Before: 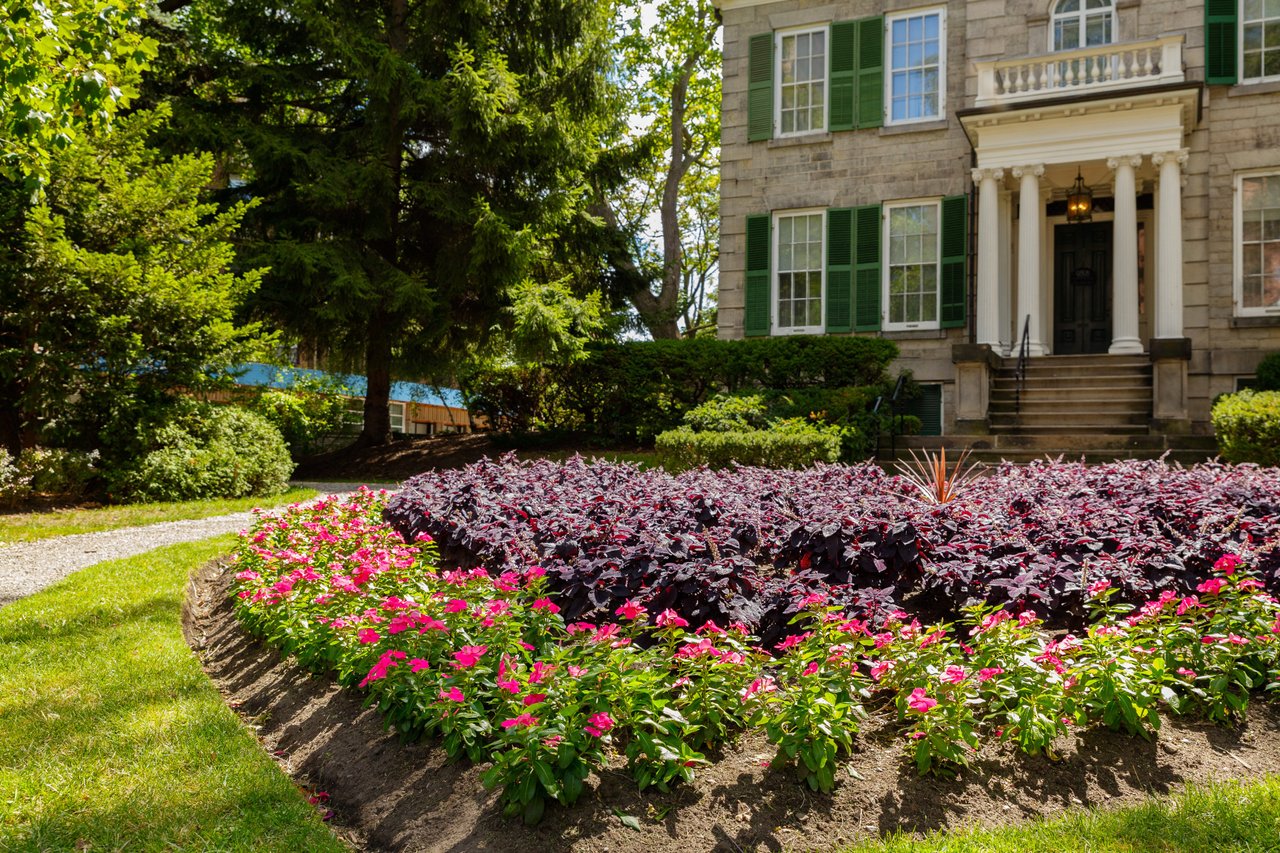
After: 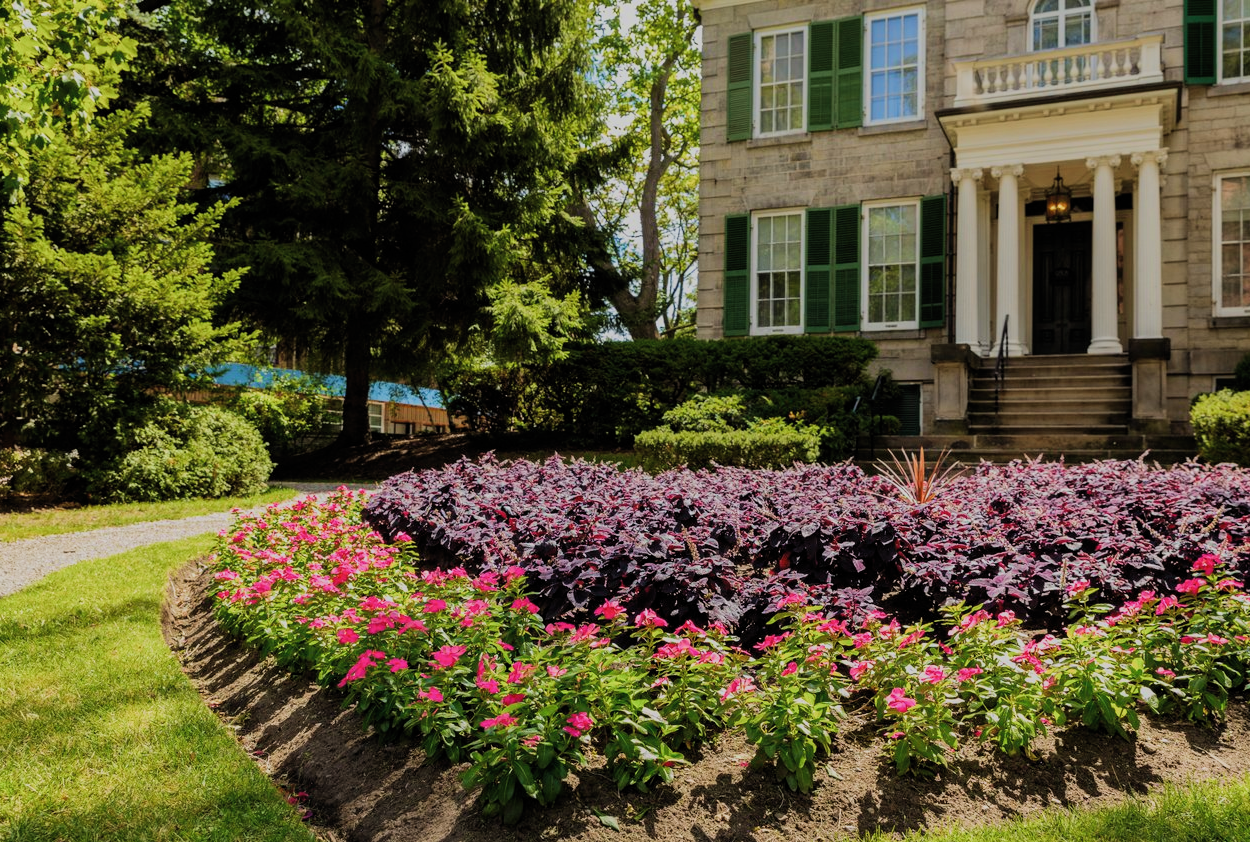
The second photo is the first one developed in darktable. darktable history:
filmic rgb: black relative exposure -7.65 EV, white relative exposure 4.56 EV, threshold 5.96 EV, hardness 3.61, contrast 1.058, preserve chrominance RGB euclidean norm, color science v5 (2021), iterations of high-quality reconstruction 0, contrast in shadows safe, contrast in highlights safe, enable highlight reconstruction true
crop and rotate: left 1.651%, right 0.643%, bottom 1.187%
velvia: strength 27.59%
